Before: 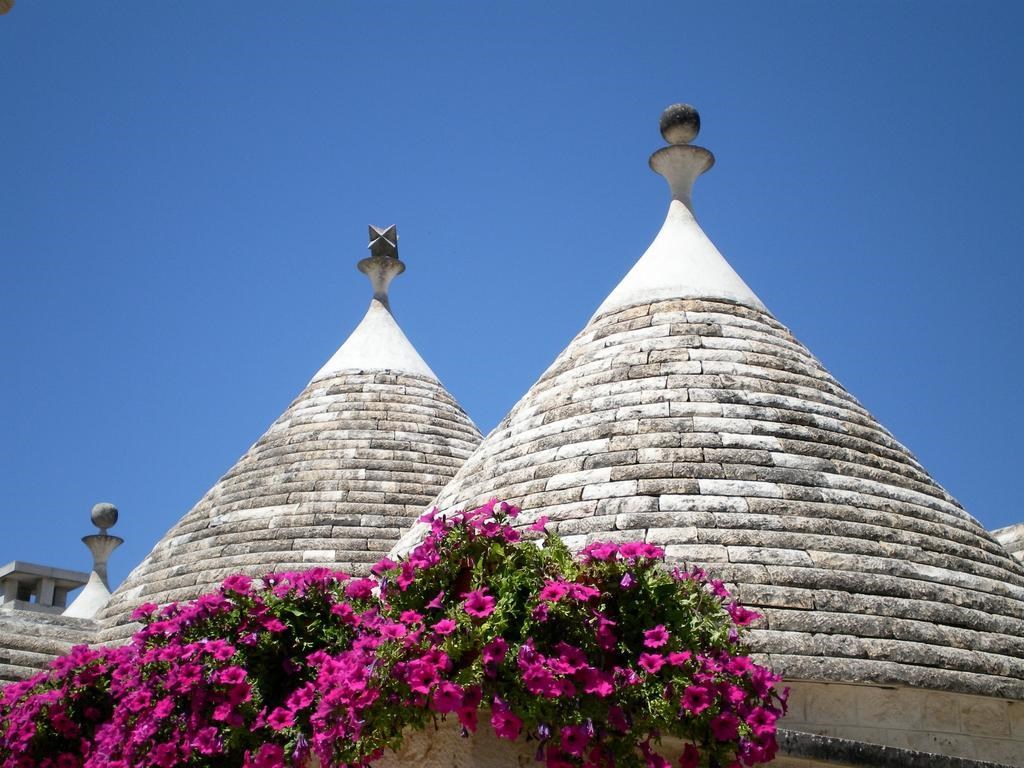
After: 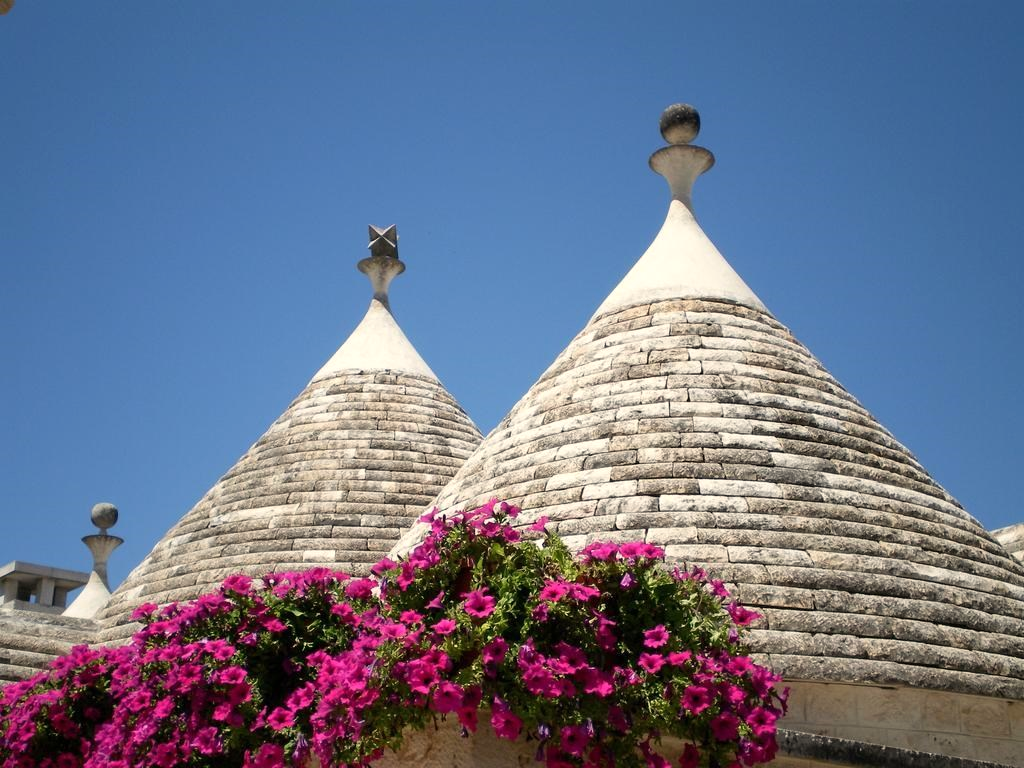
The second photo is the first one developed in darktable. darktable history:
white balance: red 1.045, blue 0.932
exposure: exposure 0.014 EV, compensate highlight preservation false
